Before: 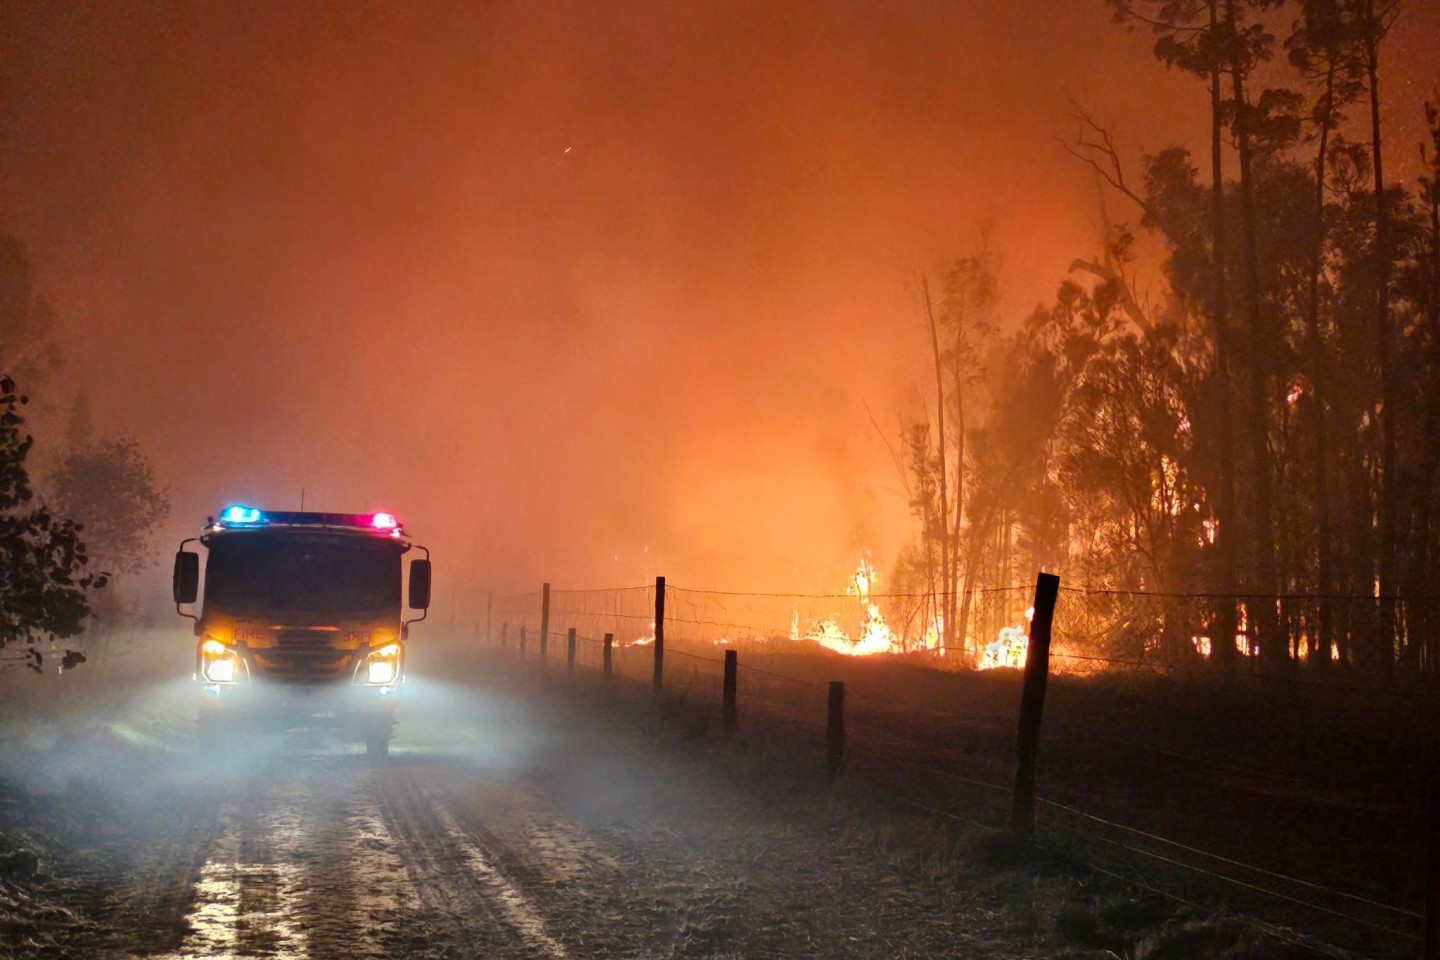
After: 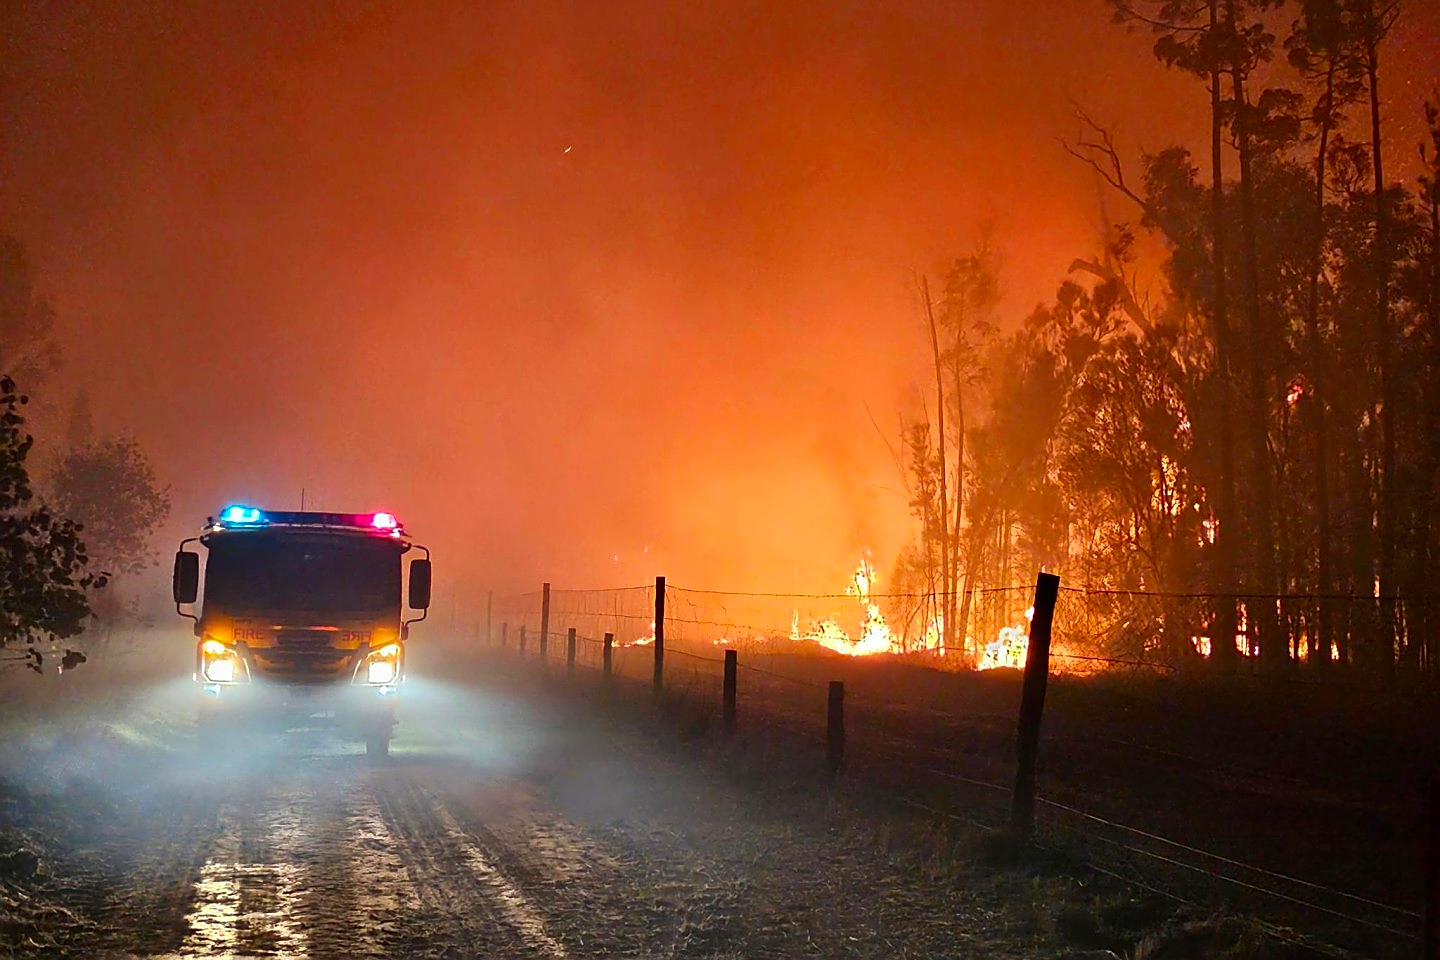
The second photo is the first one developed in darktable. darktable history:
contrast brightness saturation: contrast 0.08, saturation 0.2
sharpen: radius 1.4, amount 1.25, threshold 0.7
